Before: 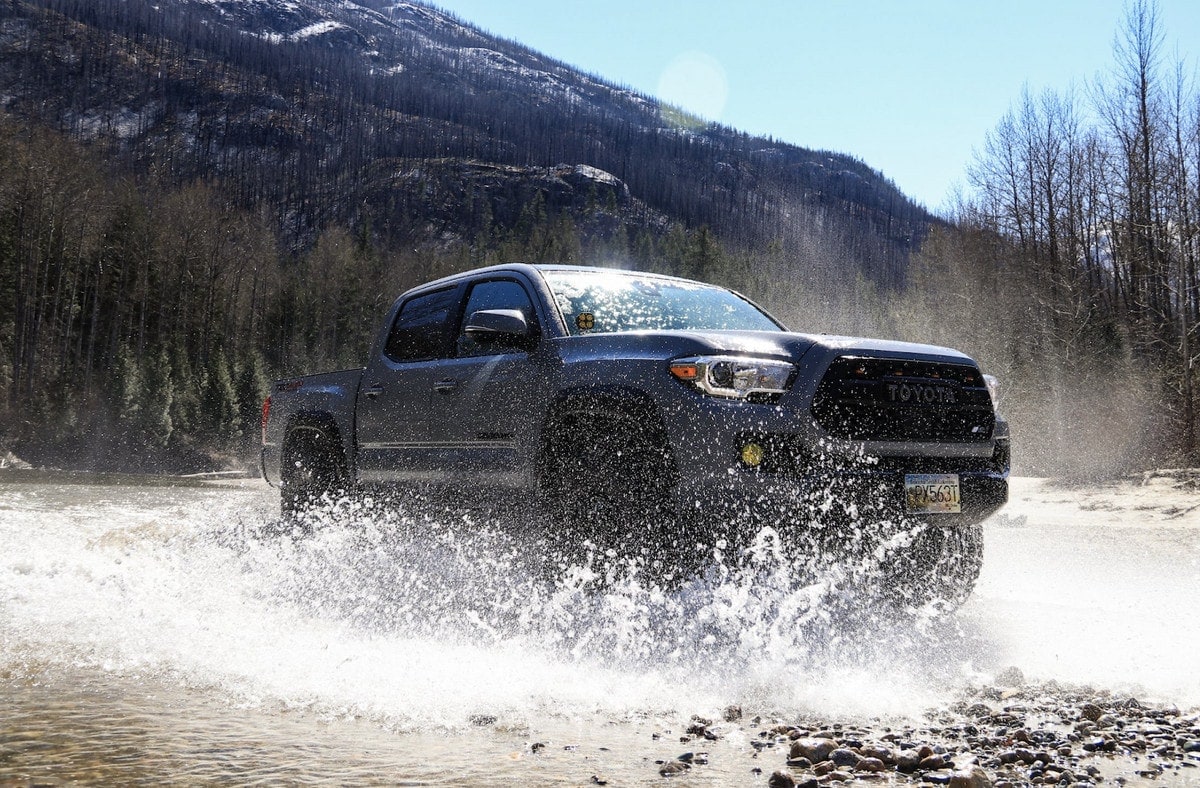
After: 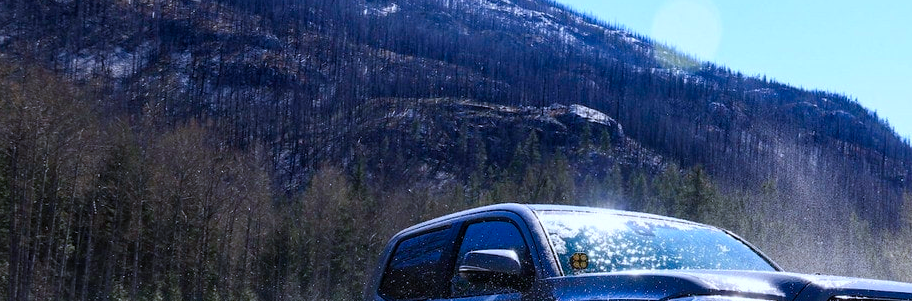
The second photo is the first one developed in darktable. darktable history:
crop: left 0.545%, top 7.633%, right 23.38%, bottom 54.106%
color calibration: illuminant as shot in camera, x 0.37, y 0.382, temperature 4317.73 K
color balance rgb: perceptual saturation grading › global saturation 20%, perceptual saturation grading › highlights -25.821%, perceptual saturation grading › shadows 26.227%, global vibrance 33.266%
